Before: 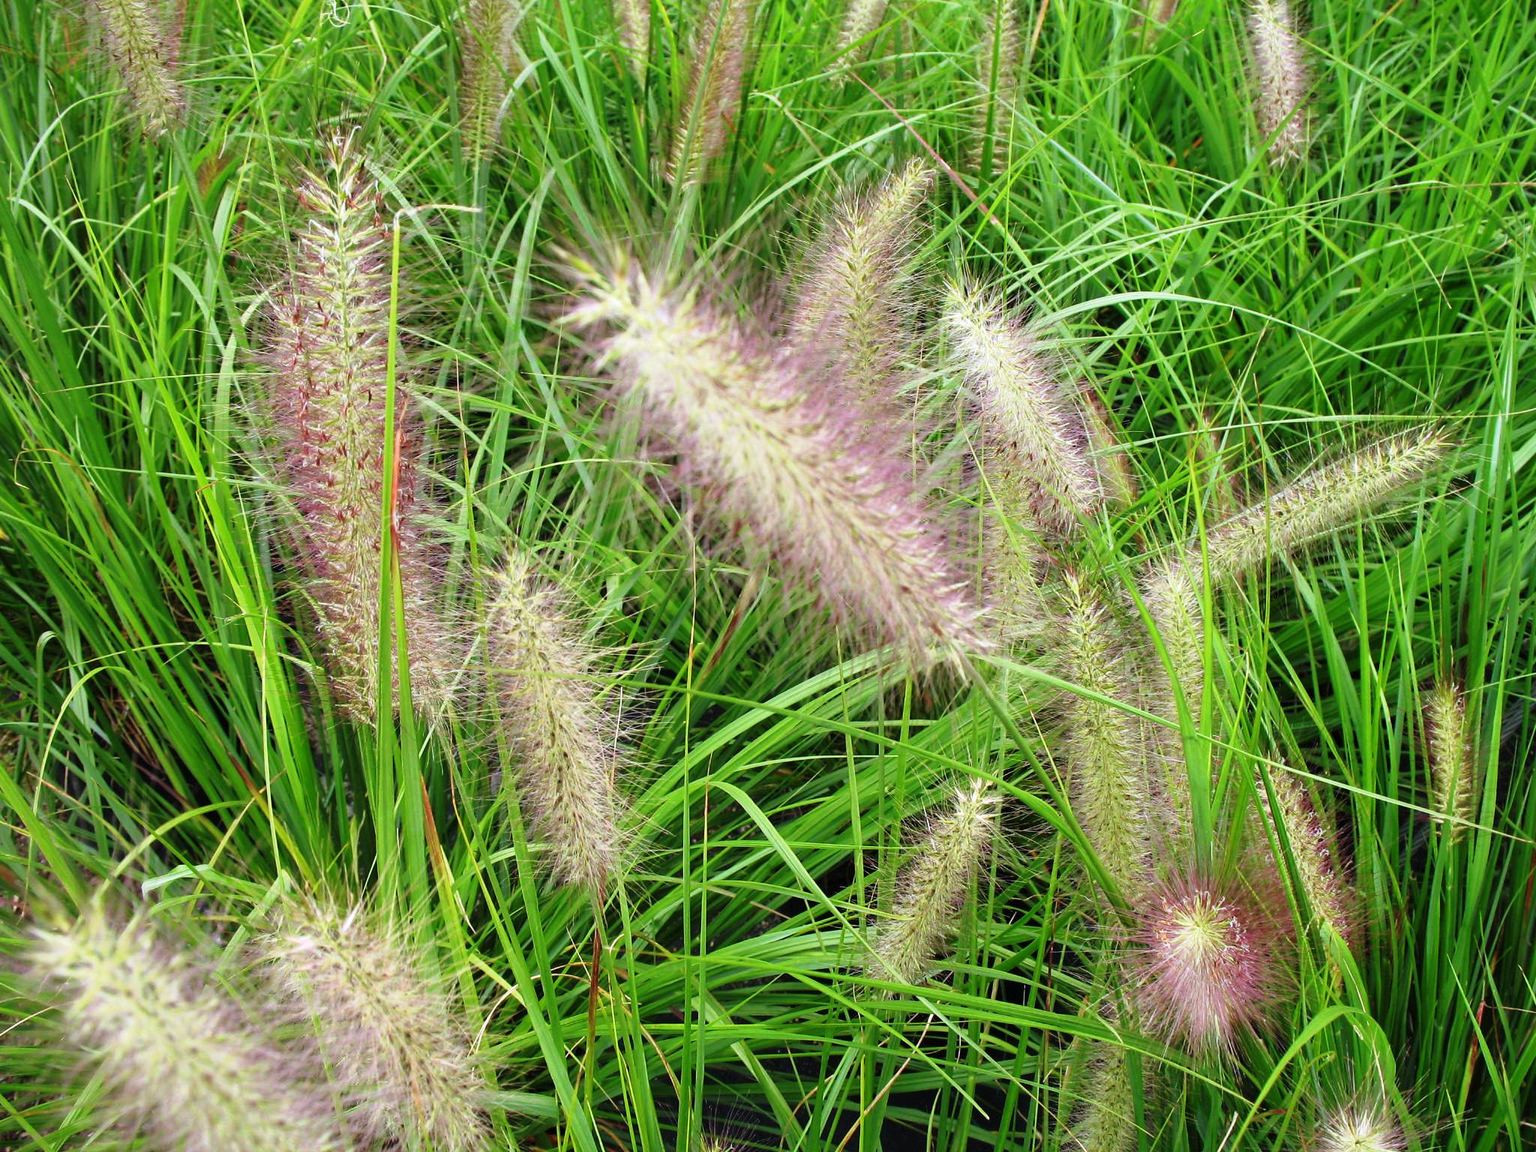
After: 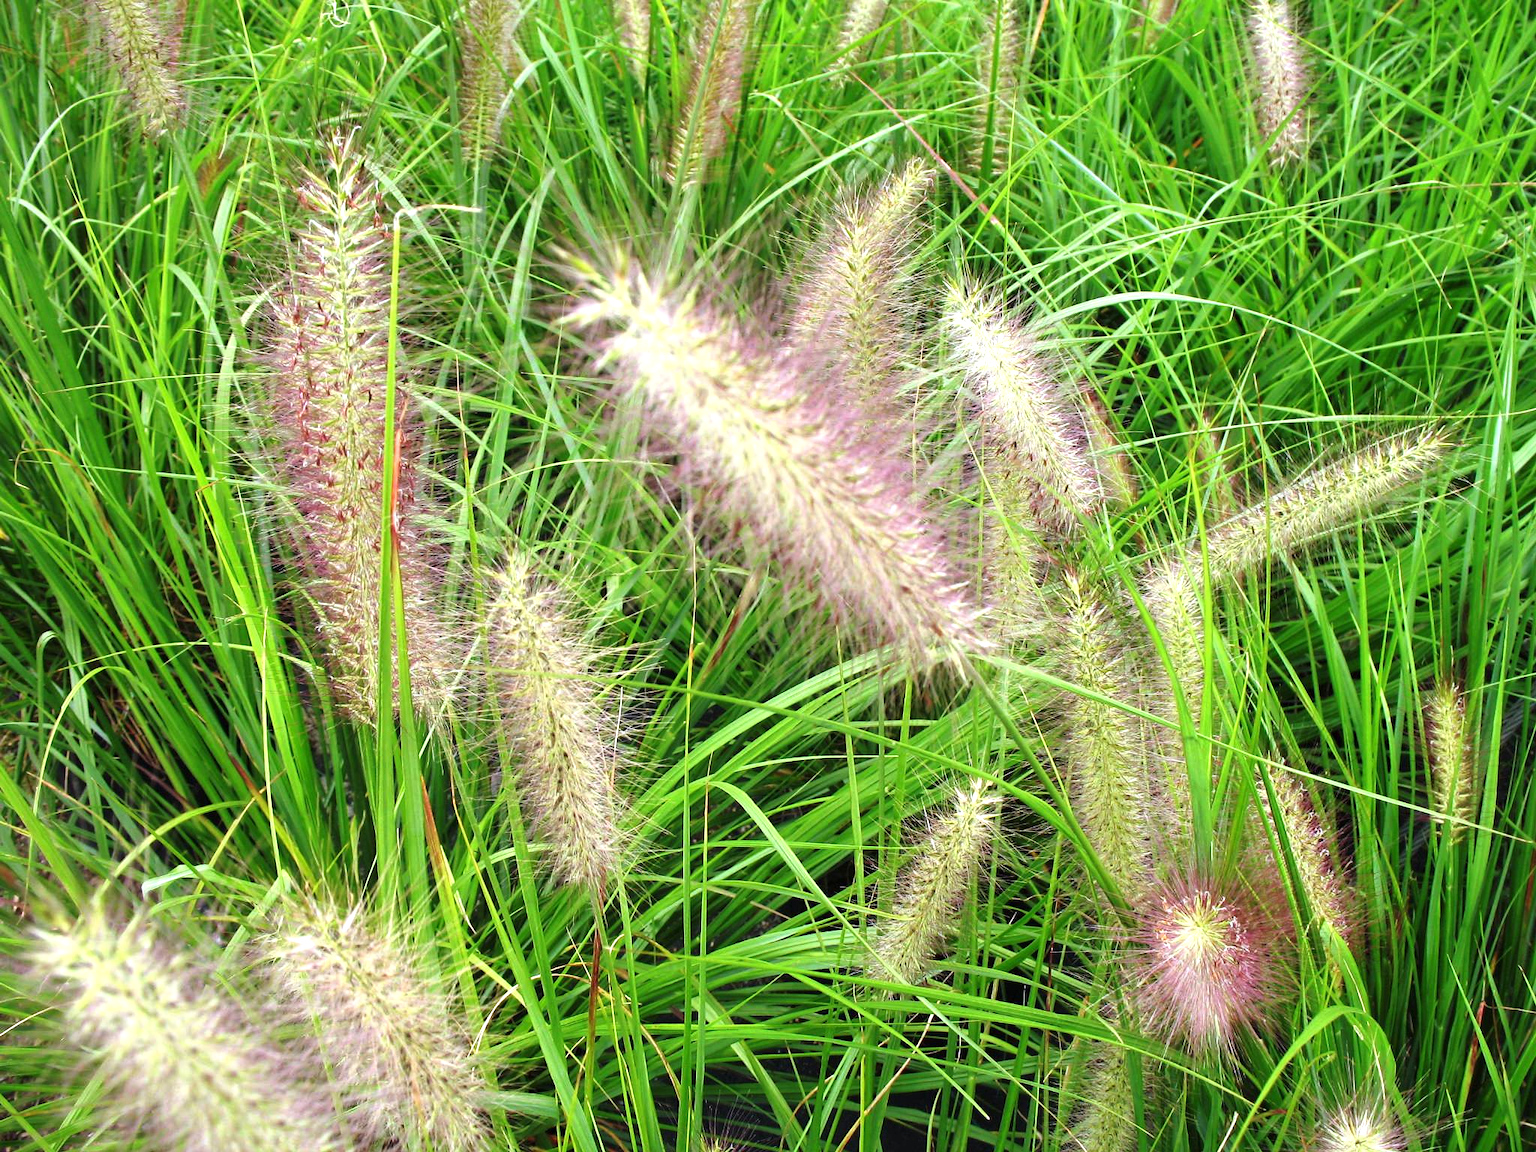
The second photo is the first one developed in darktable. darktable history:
exposure: black level correction 0, exposure 0.395 EV, compensate highlight preservation false
local contrast: mode bilateral grid, contrast 16, coarseness 36, detail 105%, midtone range 0.2
